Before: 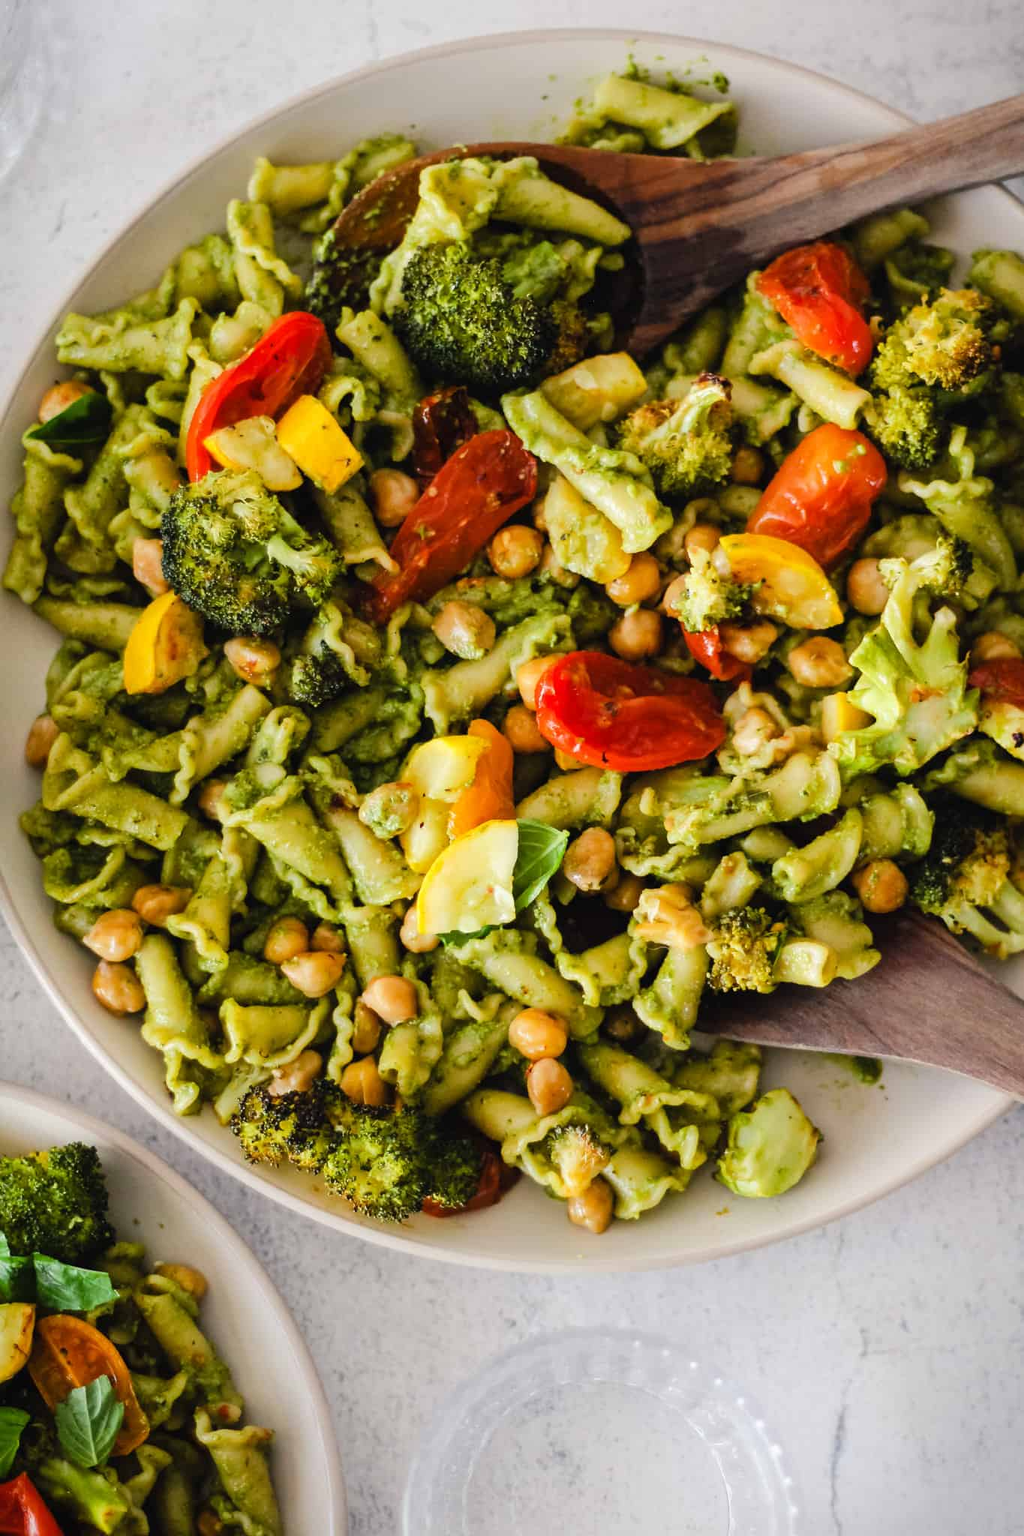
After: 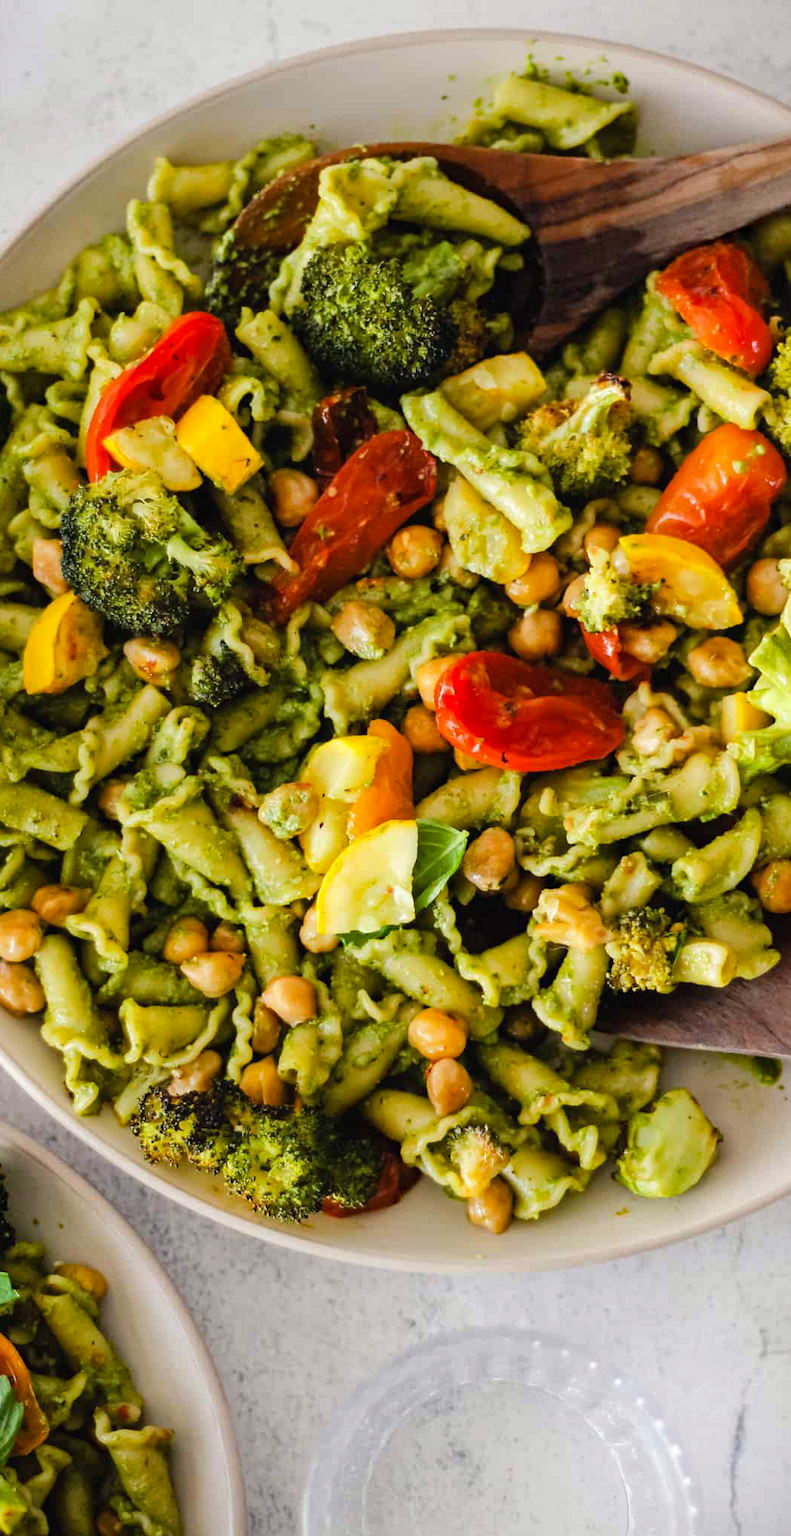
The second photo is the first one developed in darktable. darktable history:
haze removal: strength 0.277, distance 0.247, adaptive false
crop: left 9.871%, right 12.797%
